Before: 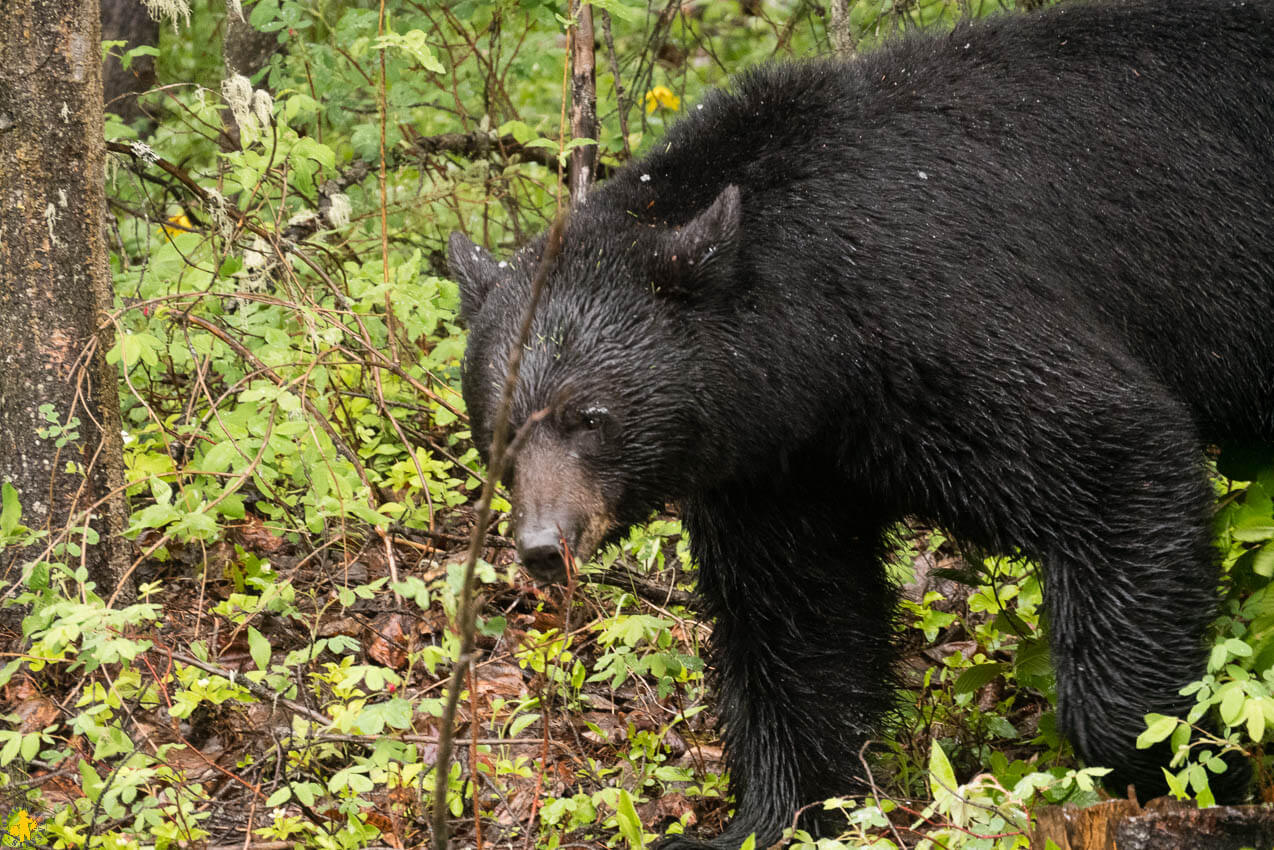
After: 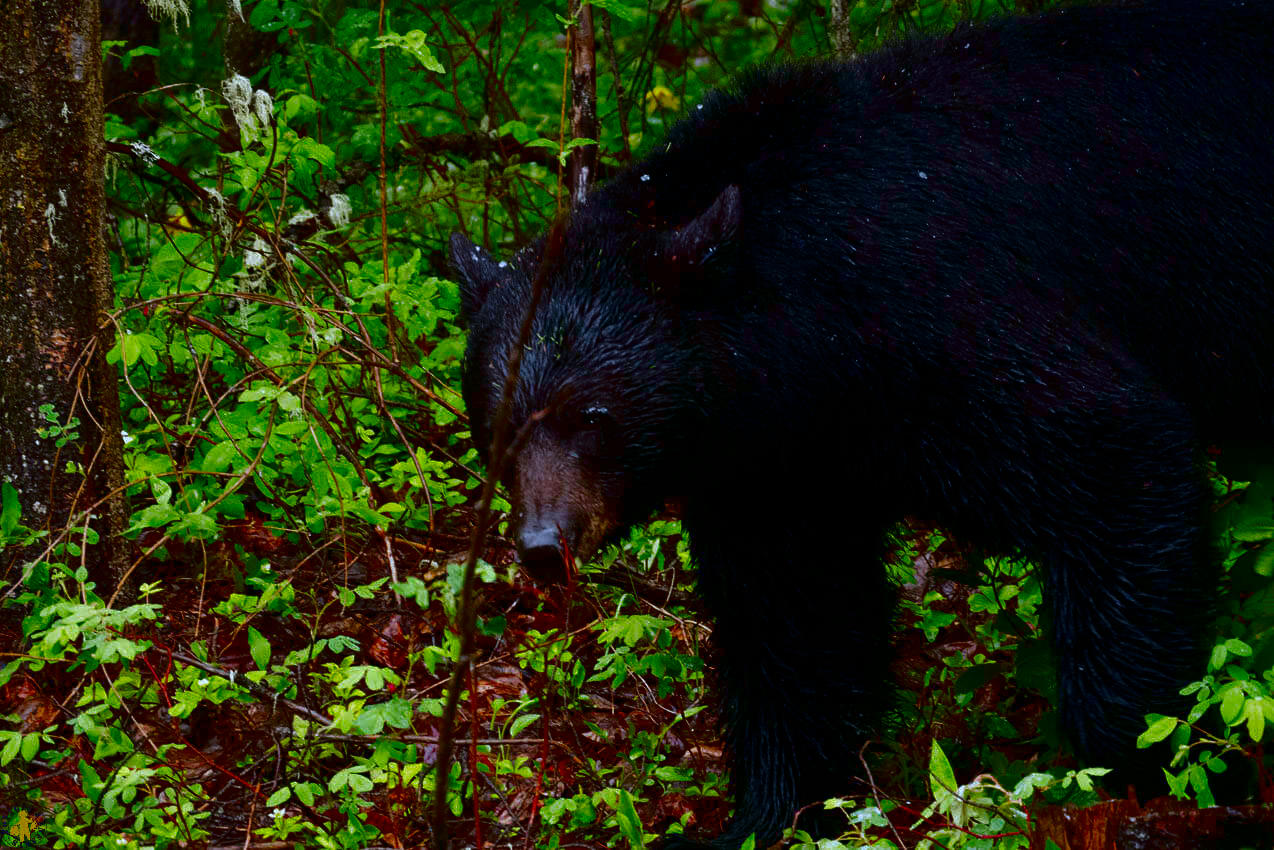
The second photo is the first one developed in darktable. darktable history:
contrast brightness saturation: brightness -1, saturation 1
shadows and highlights: shadows 25, highlights -25
white balance: red 0.931, blue 1.11
